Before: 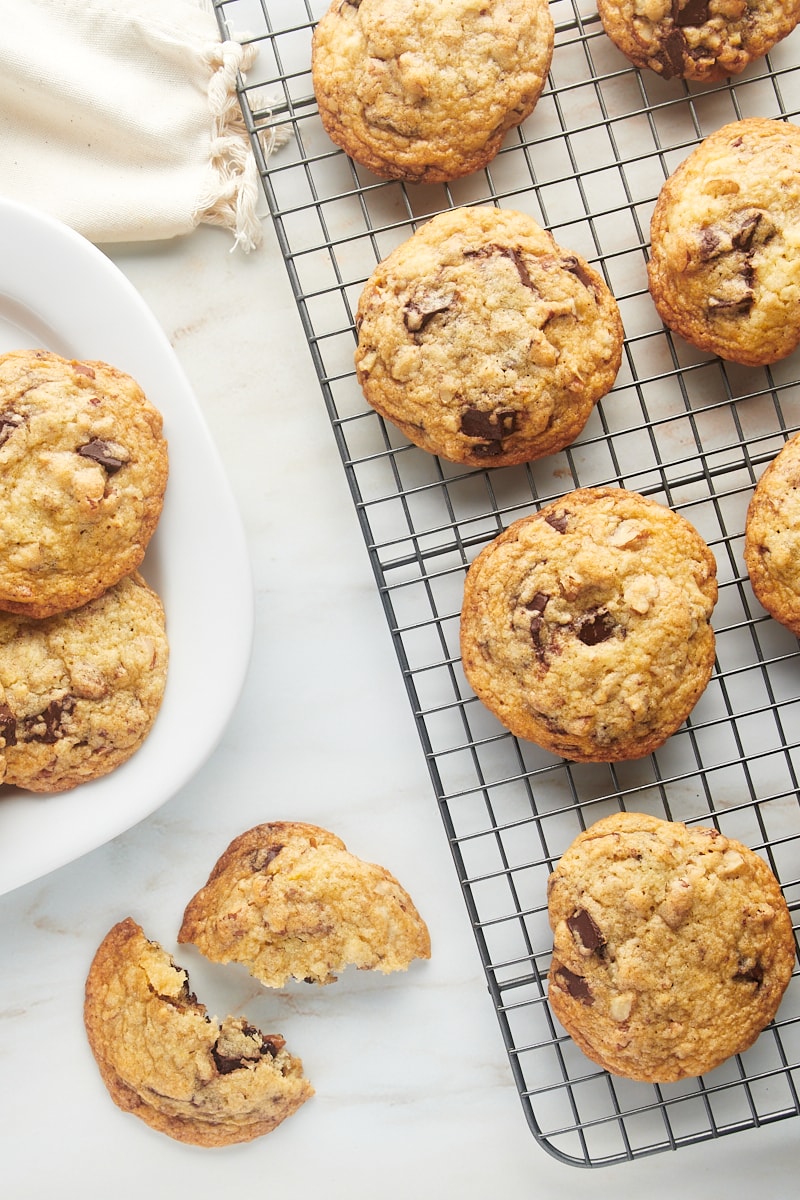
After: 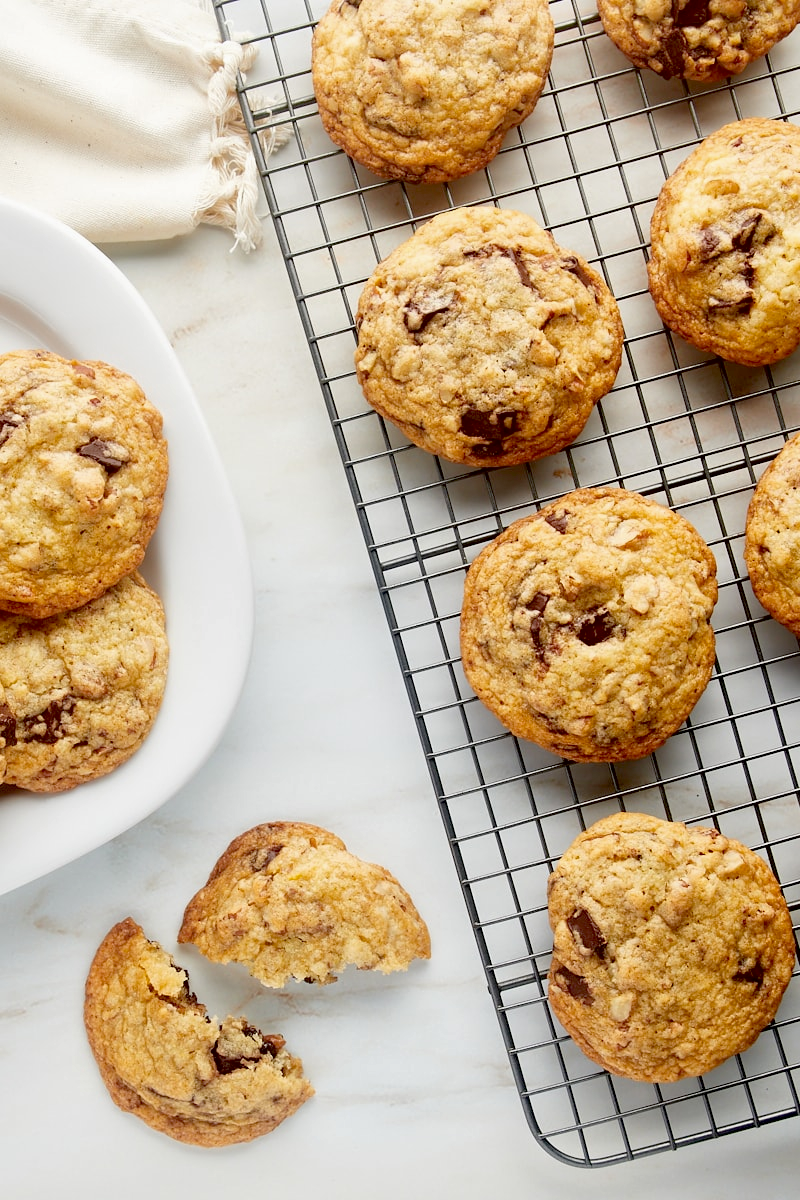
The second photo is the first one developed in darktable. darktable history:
exposure: black level correction 0.029, exposure -0.075 EV, compensate exposure bias true, compensate highlight preservation false
local contrast: mode bilateral grid, contrast 10, coarseness 24, detail 115%, midtone range 0.2
